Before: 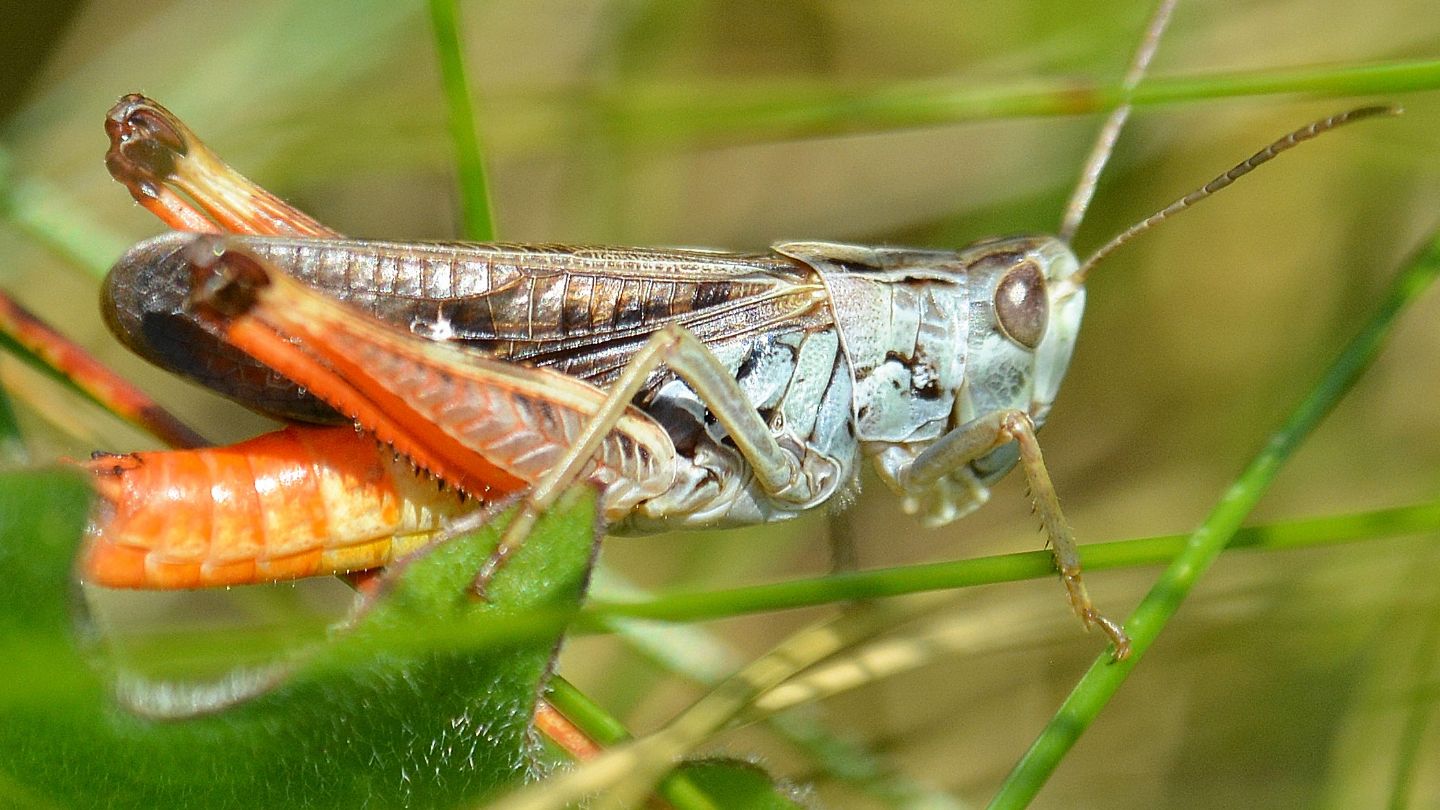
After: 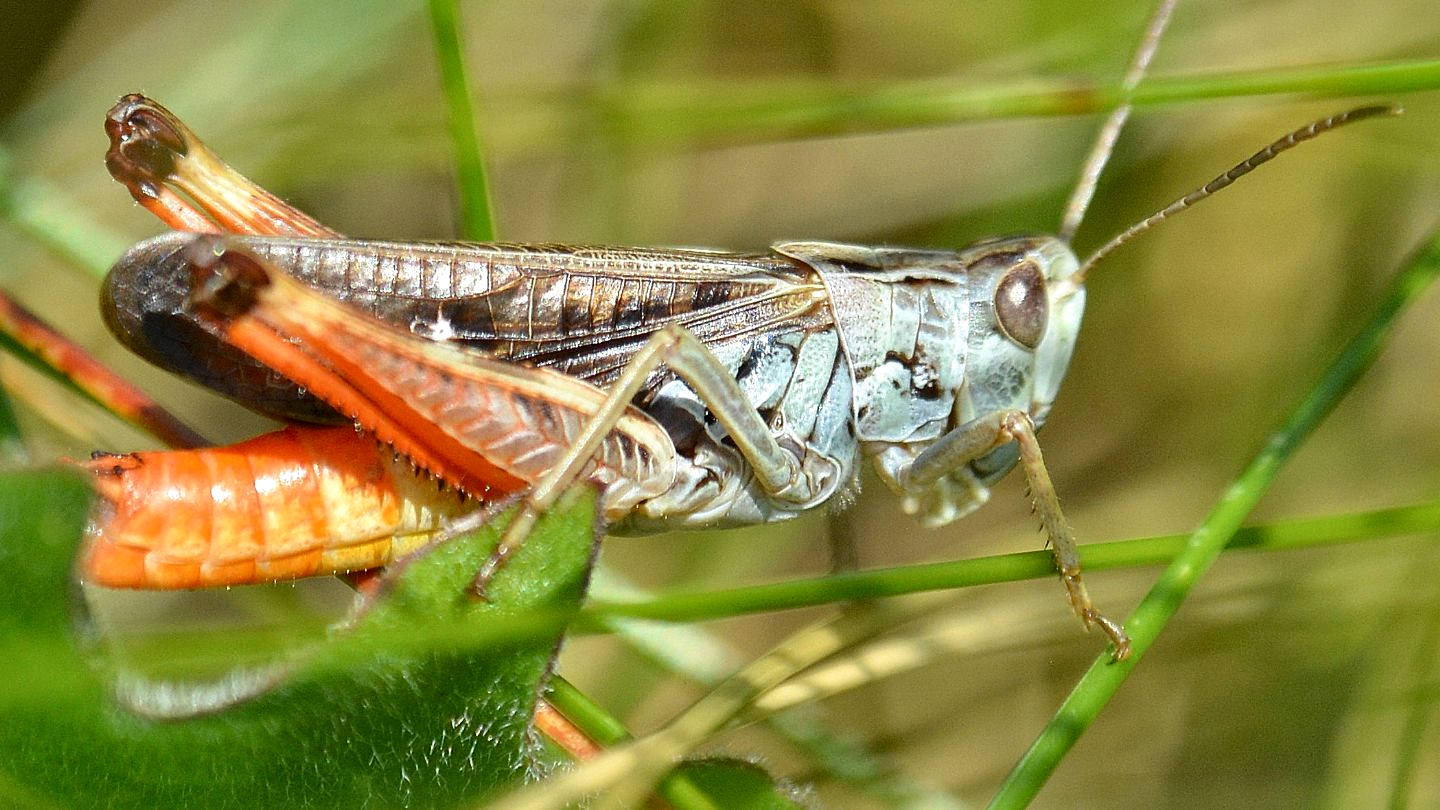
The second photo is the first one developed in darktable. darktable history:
local contrast: mode bilateral grid, contrast 20, coarseness 49, detail 144%, midtone range 0.2
